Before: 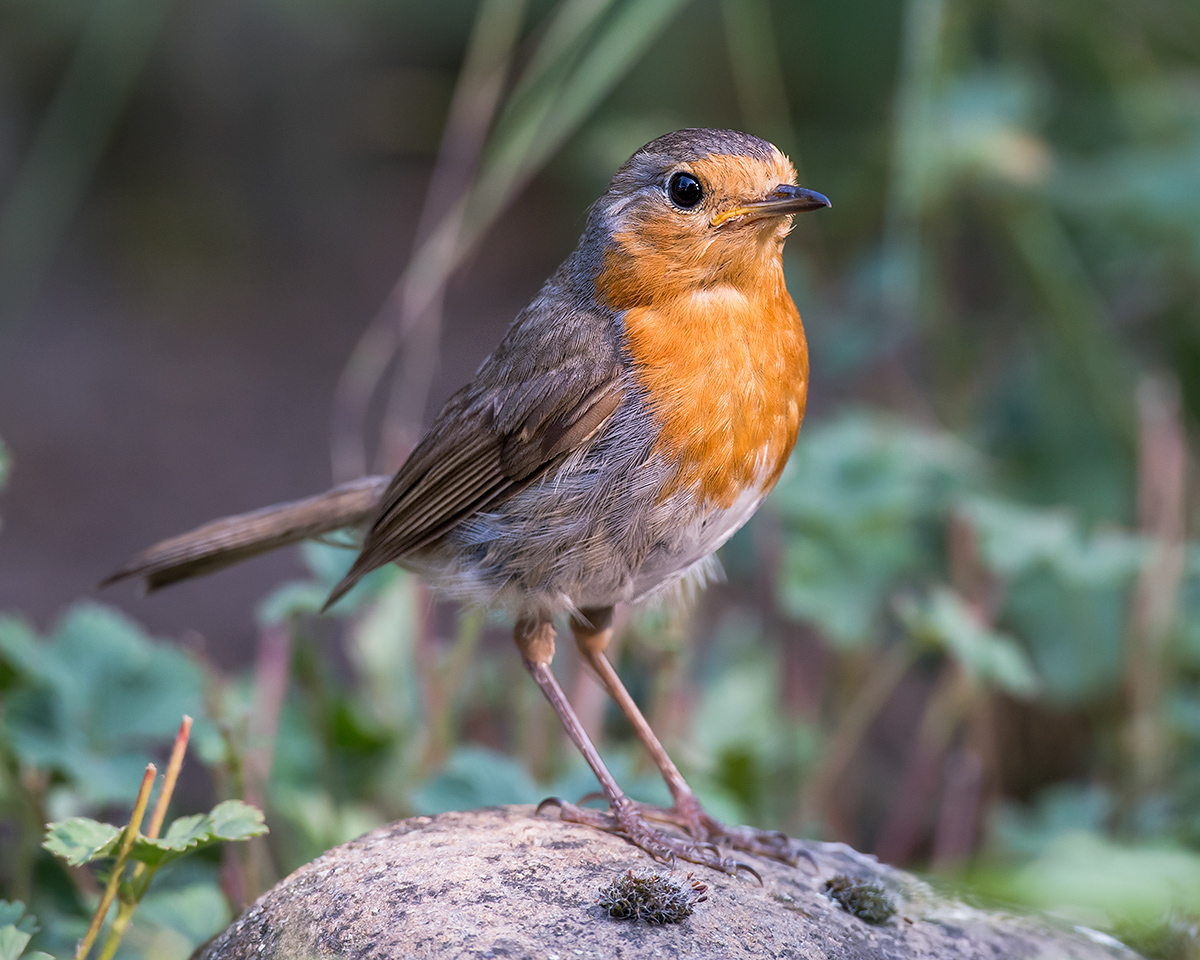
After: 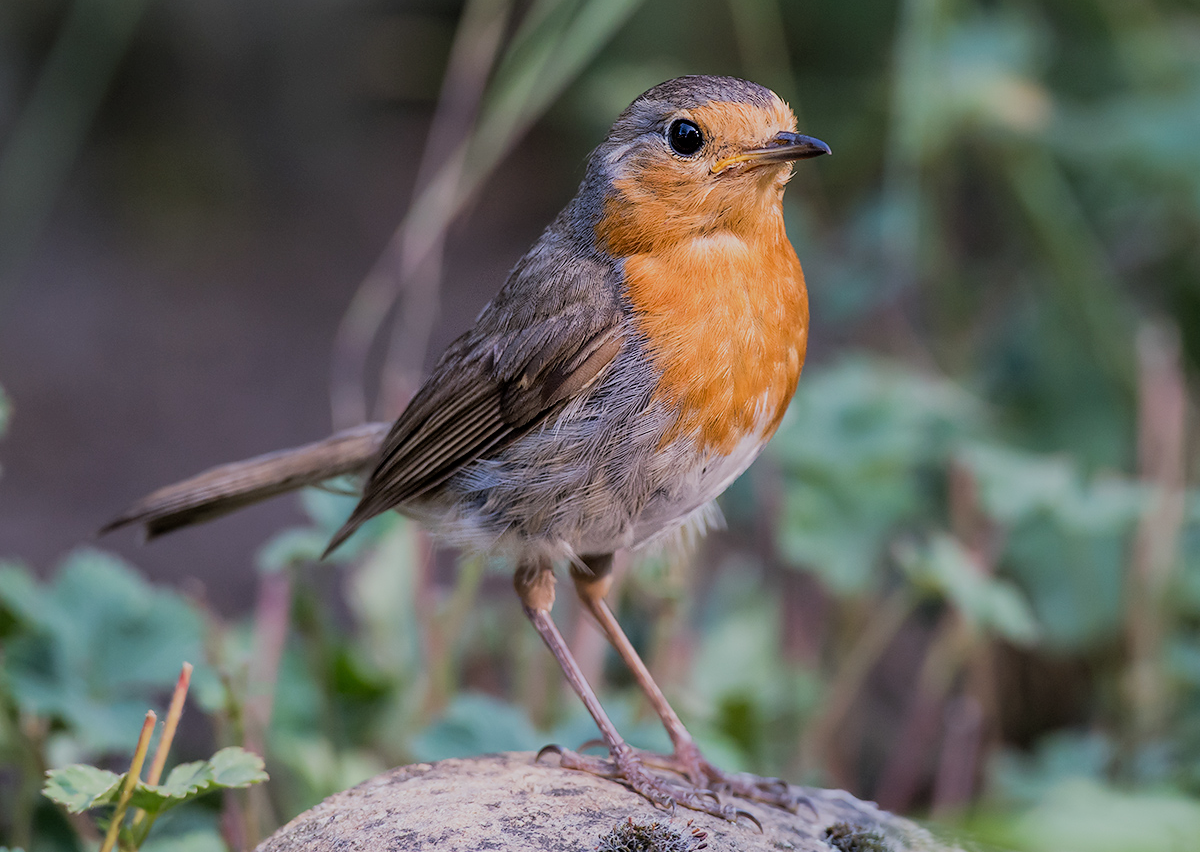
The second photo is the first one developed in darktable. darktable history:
crop and rotate: top 5.539%, bottom 5.623%
filmic rgb: black relative exposure -7.65 EV, white relative exposure 4.56 EV, hardness 3.61
